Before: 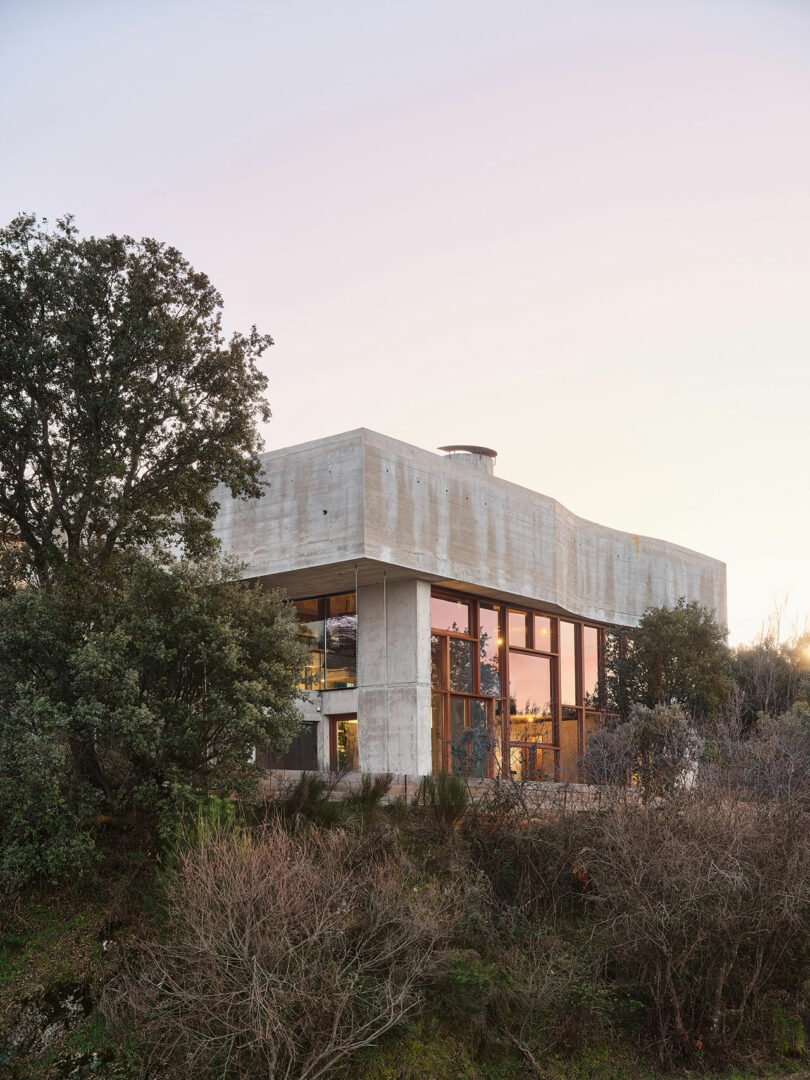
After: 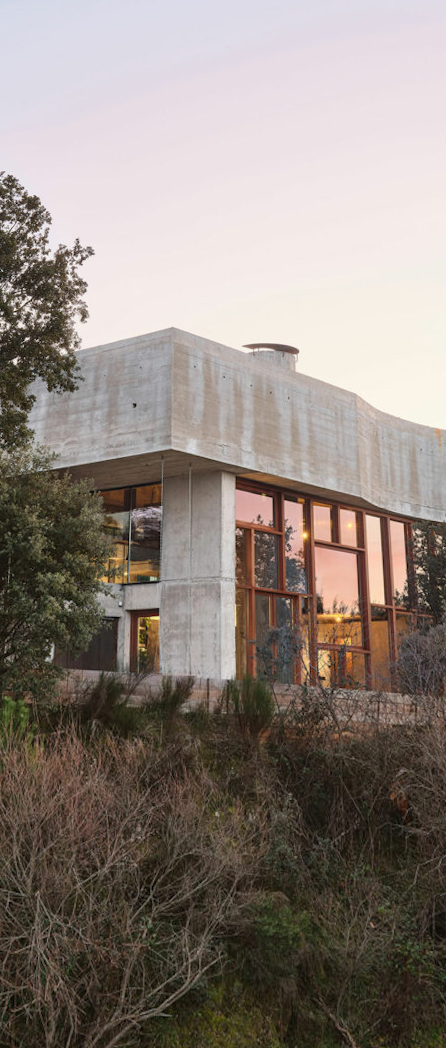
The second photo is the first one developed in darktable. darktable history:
exposure: exposure 0 EV, compensate highlight preservation false
crop: left 16.899%, right 16.556%
rotate and perspective: rotation 0.72°, lens shift (vertical) -0.352, lens shift (horizontal) -0.051, crop left 0.152, crop right 0.859, crop top 0.019, crop bottom 0.964
